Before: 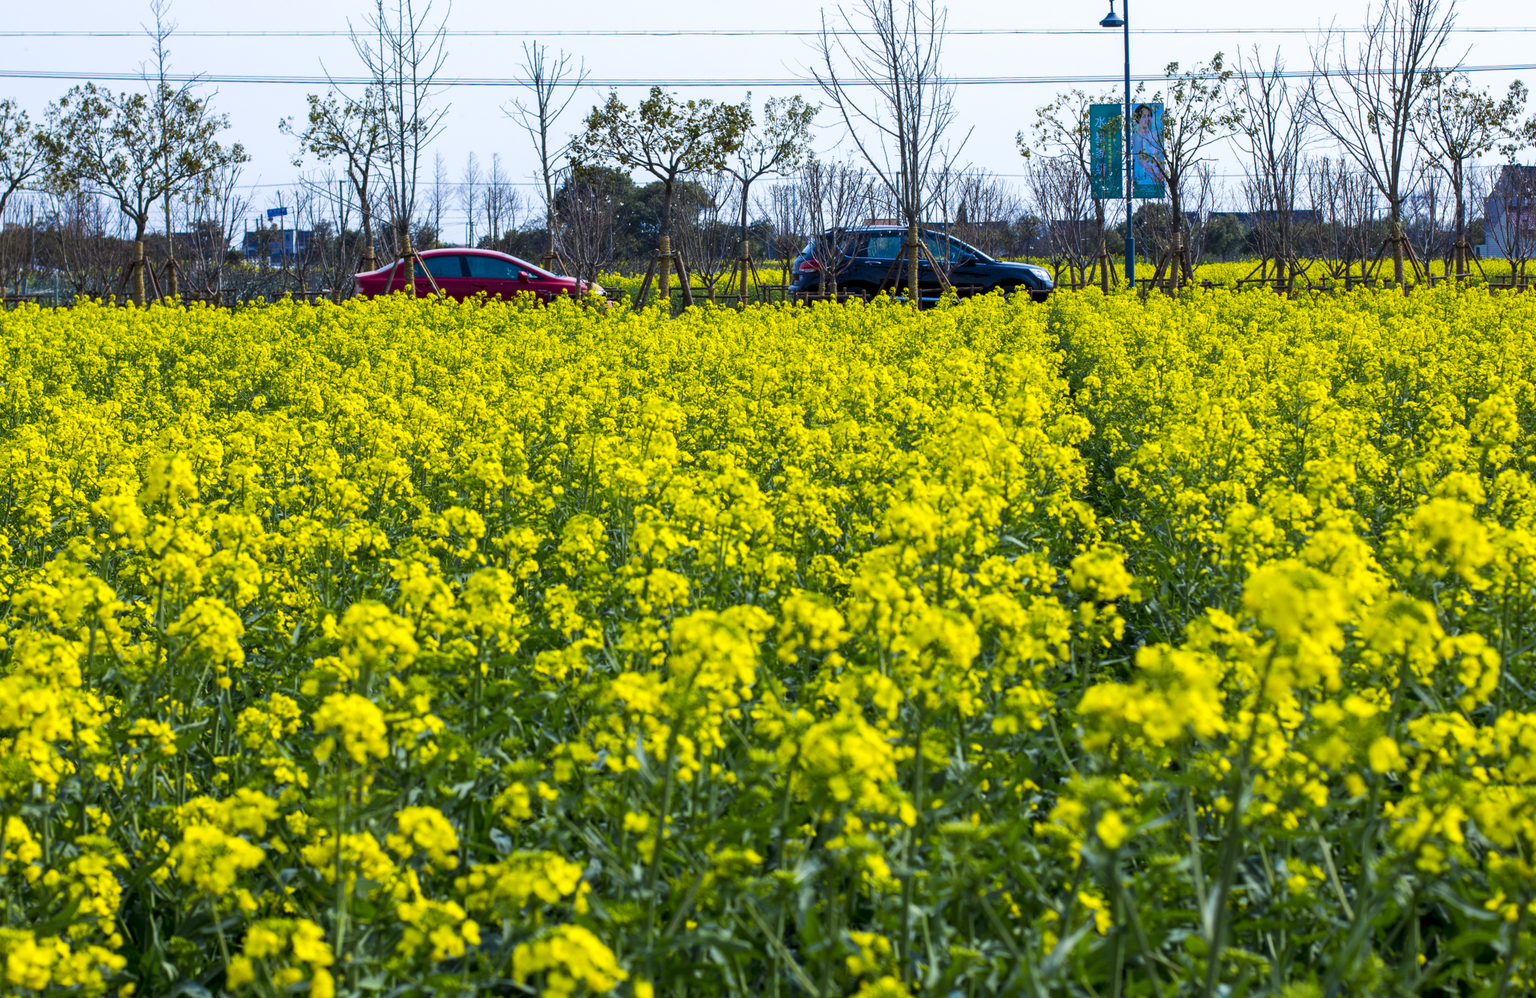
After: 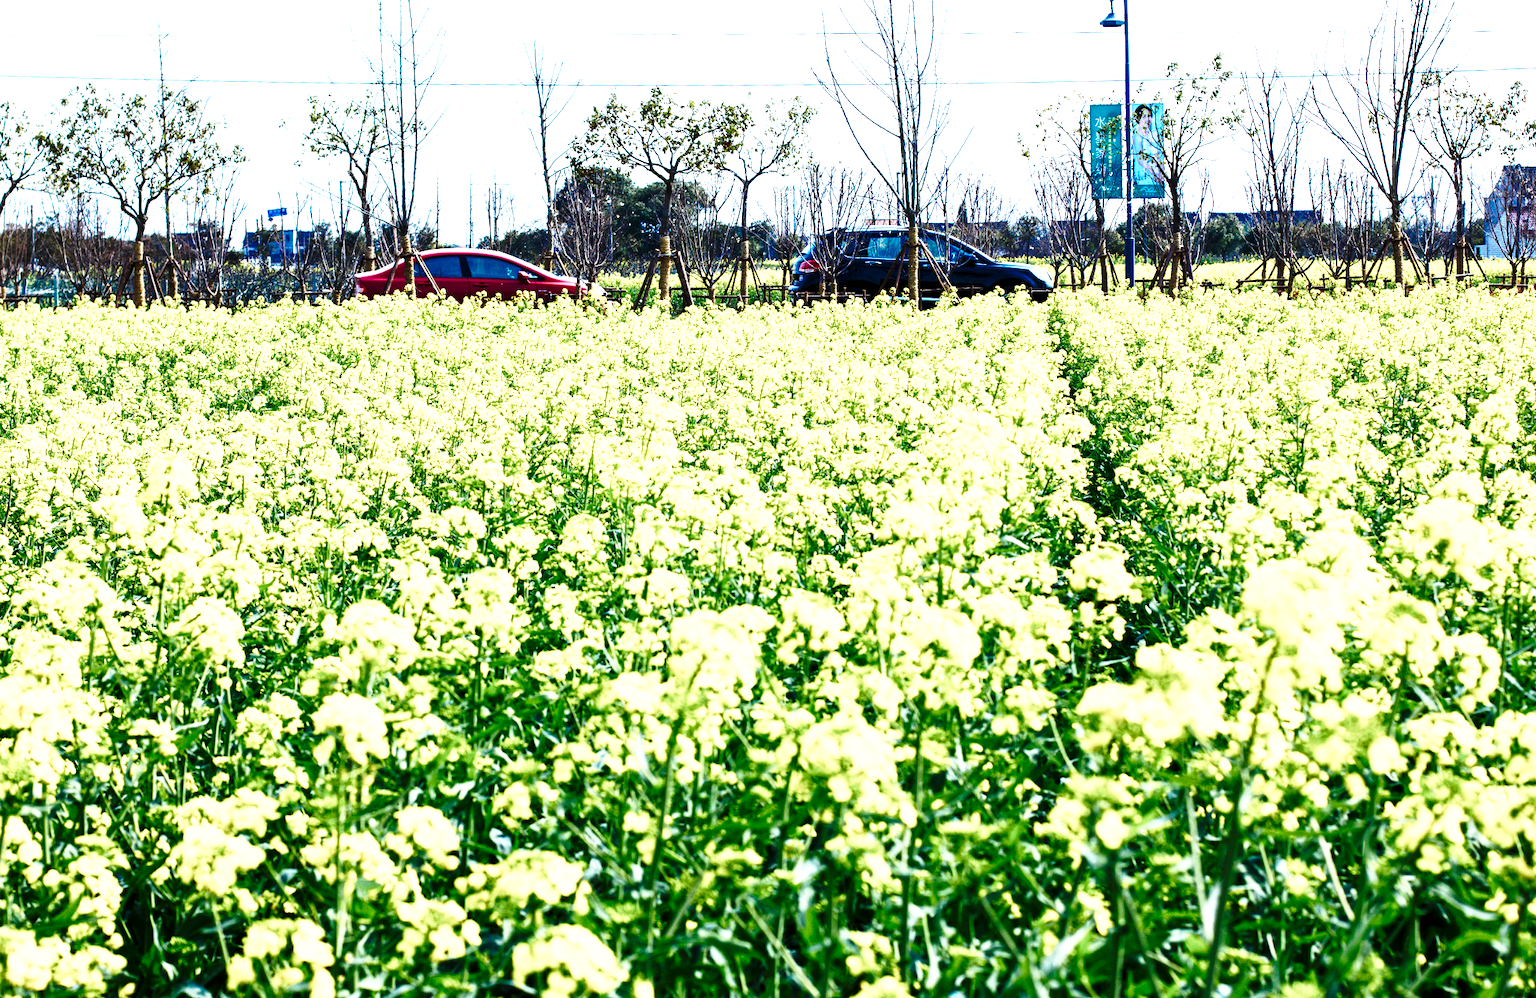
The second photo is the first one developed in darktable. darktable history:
color balance rgb: perceptual saturation grading › highlights -31.88%, perceptual saturation grading › mid-tones 5.8%, perceptual saturation grading › shadows 18.12%, perceptual brilliance grading › highlights 3.62%, perceptual brilliance grading › mid-tones -18.12%, perceptual brilliance grading › shadows -41.3%
base curve: curves: ch0 [(0, 0) (0.04, 0.03) (0.133, 0.232) (0.448, 0.748) (0.843, 0.968) (1, 1)], preserve colors none
exposure: black level correction 0, exposure 1.379 EV, compensate exposure bias true, compensate highlight preservation false
tone equalizer: on, module defaults
